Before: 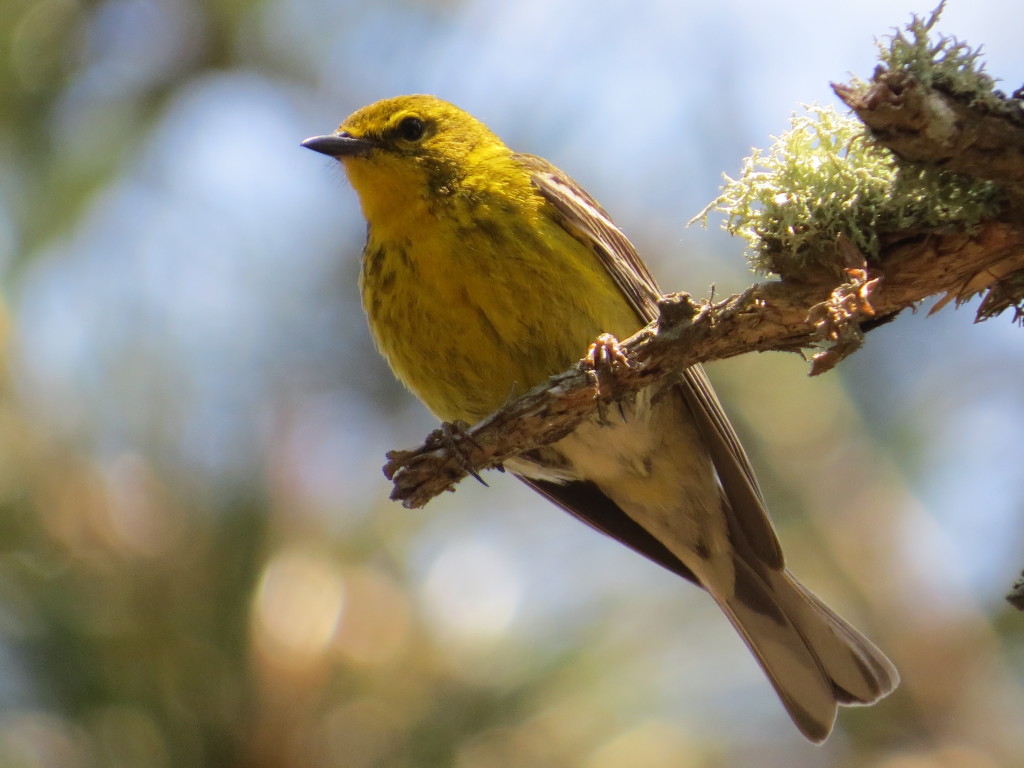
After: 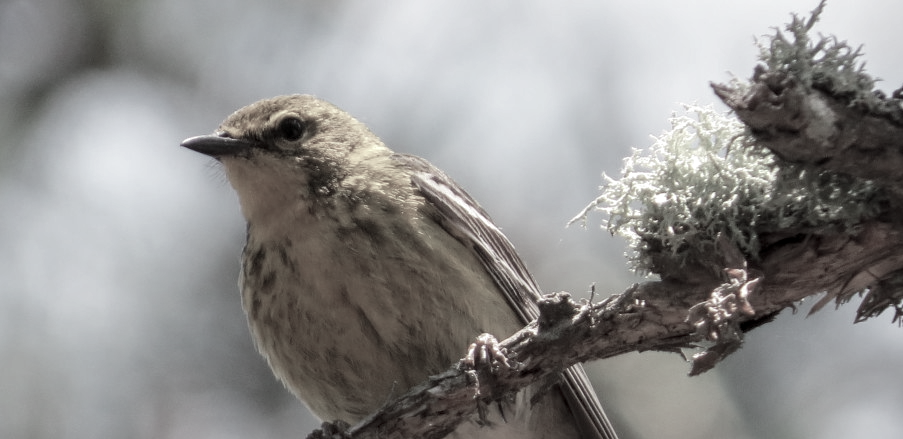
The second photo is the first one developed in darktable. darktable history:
exposure: black level correction 0.001, compensate highlight preservation false
color contrast: green-magenta contrast 0.3, blue-yellow contrast 0.15
crop and rotate: left 11.812%, bottom 42.776%
local contrast: on, module defaults
